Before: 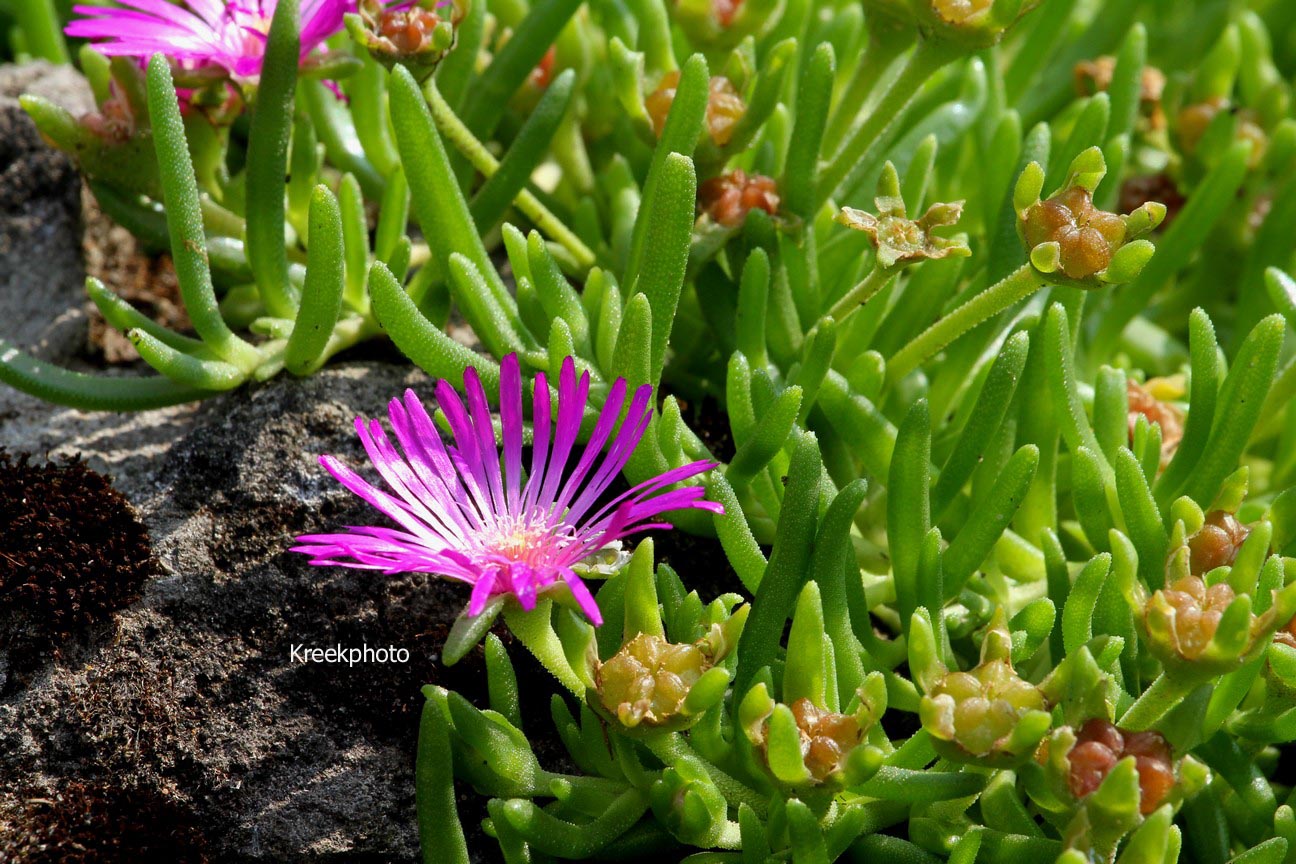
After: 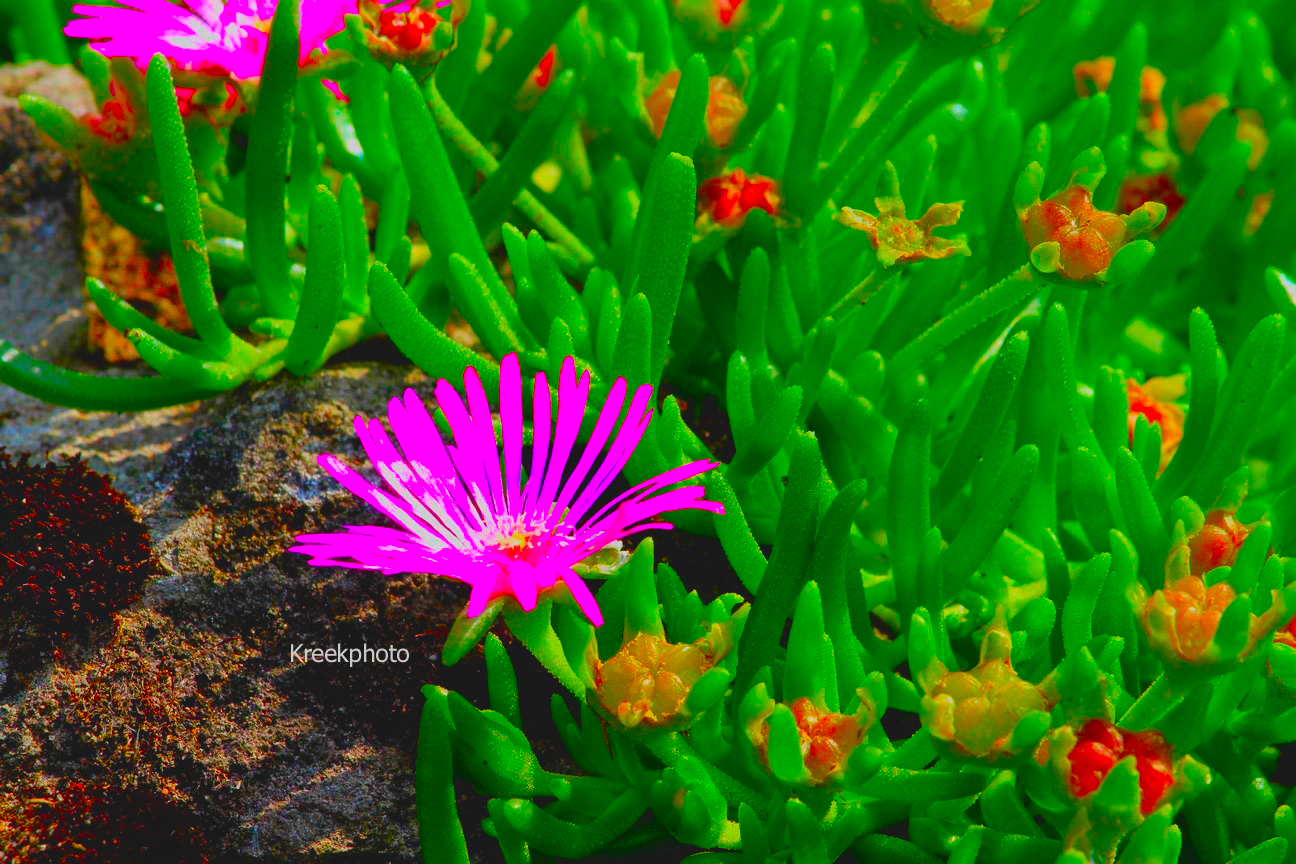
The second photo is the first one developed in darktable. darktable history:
shadows and highlights: radius 121.13, shadows 21.4, white point adjustment -9.72, highlights -14.39, soften with gaussian
contrast brightness saturation: contrast -0.15, brightness 0.05, saturation -0.12
color correction: saturation 3
color balance rgb: perceptual saturation grading › global saturation 30%, global vibrance 10%
